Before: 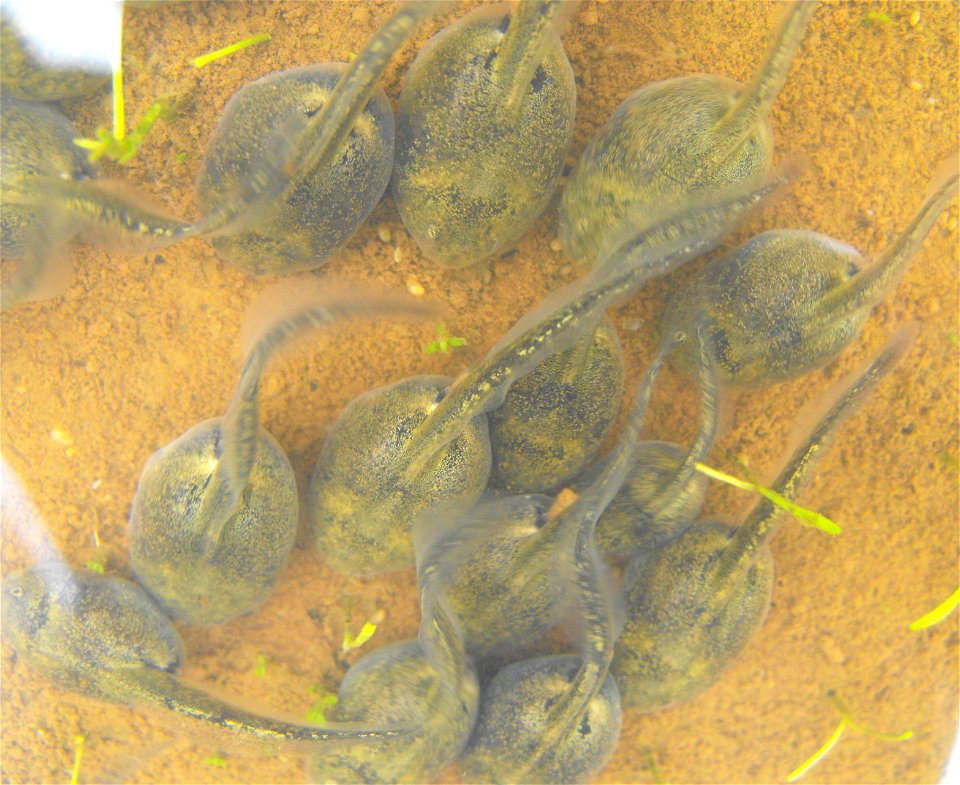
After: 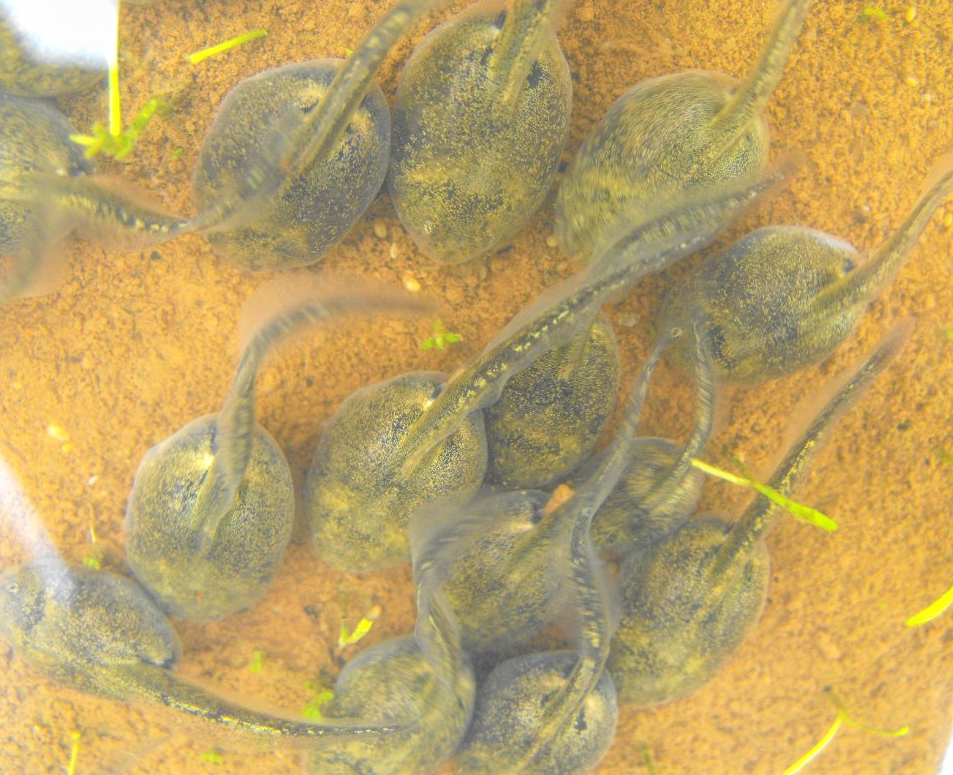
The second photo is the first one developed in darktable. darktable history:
levels: mode automatic, levels [0, 0.397, 0.955]
local contrast: highlights 71%, shadows 12%, midtone range 0.198
crop: left 0.458%, top 0.558%, right 0.169%, bottom 0.631%
